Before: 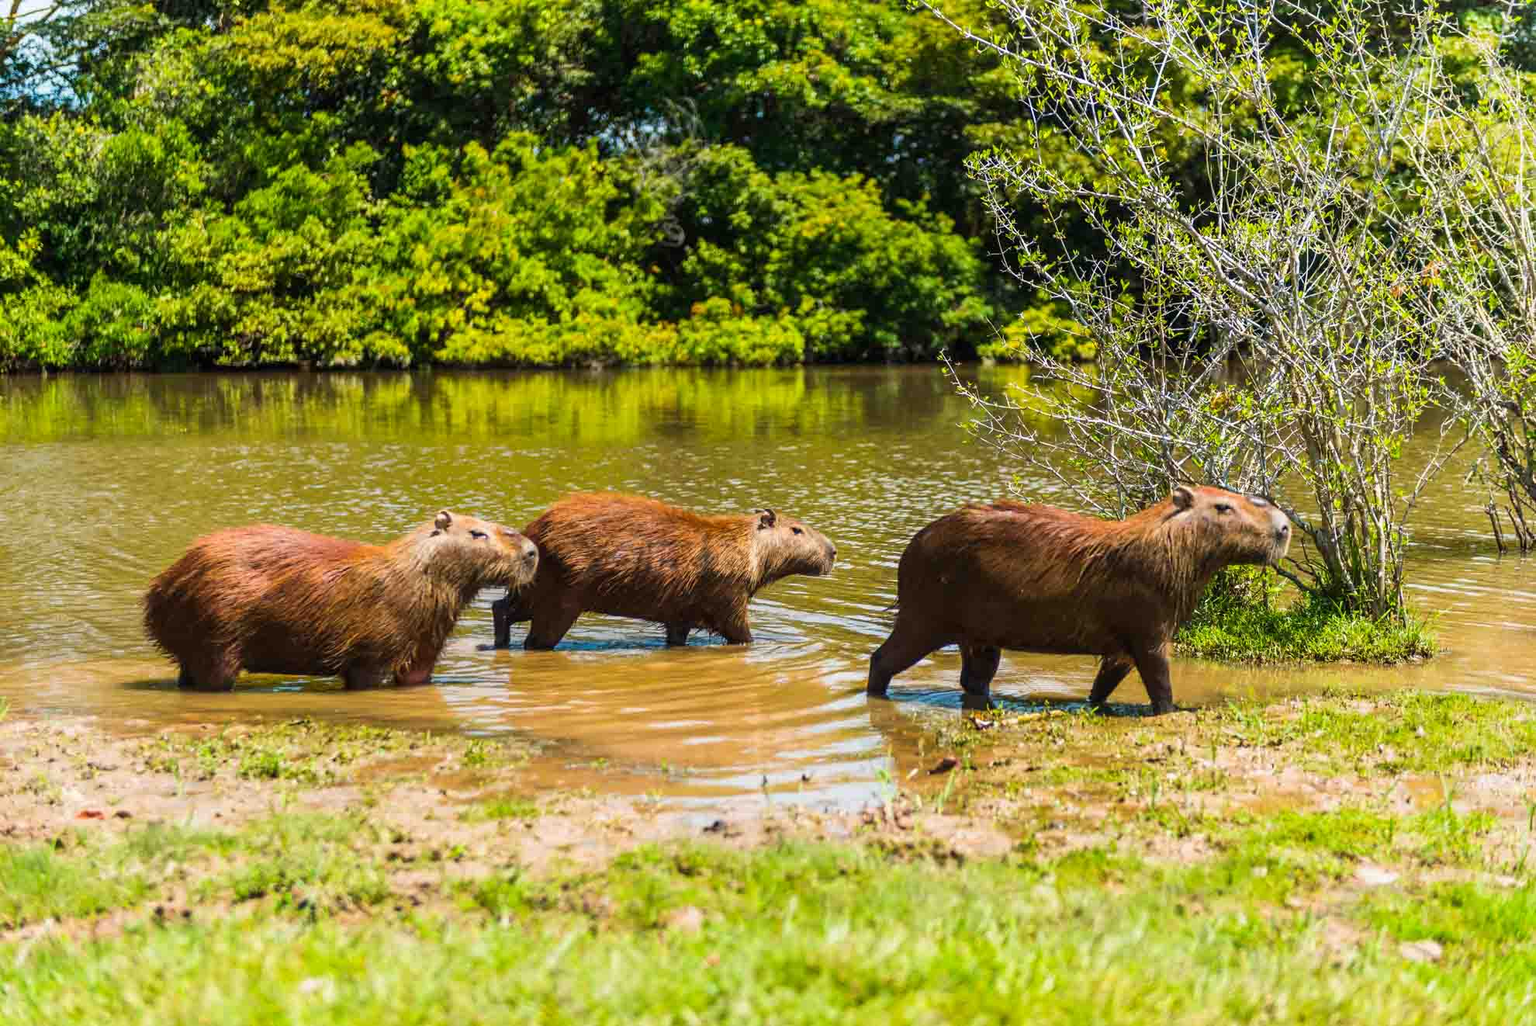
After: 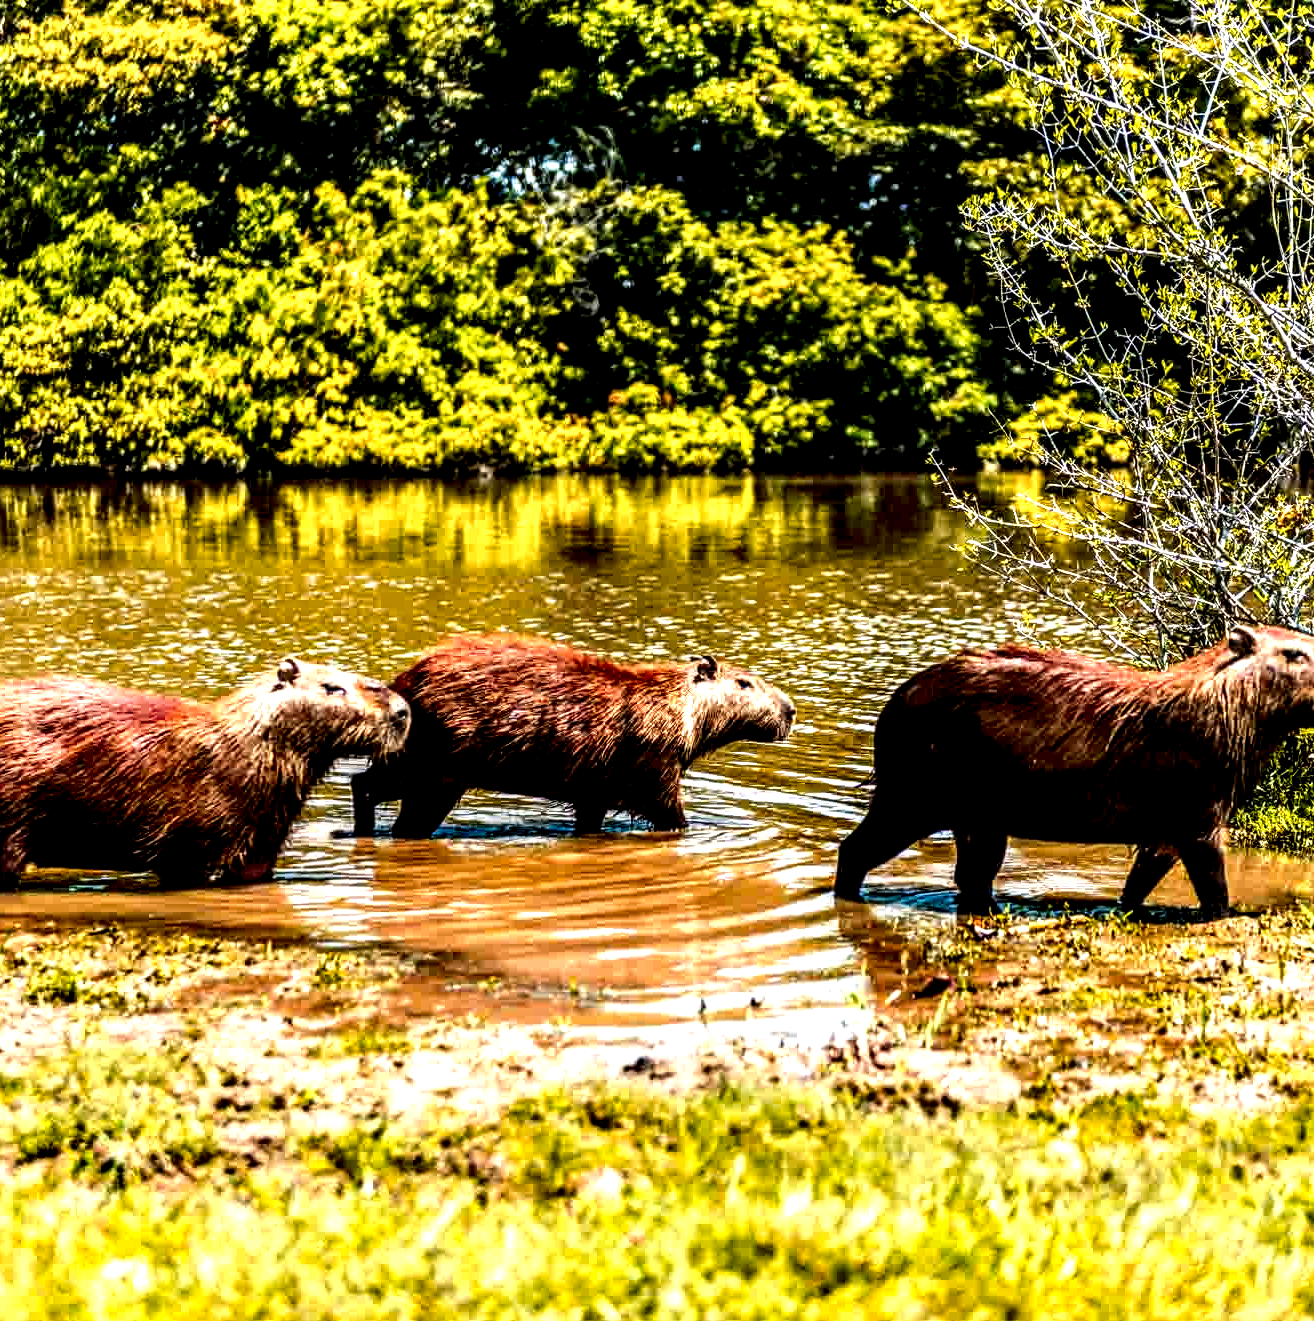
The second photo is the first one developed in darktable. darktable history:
local contrast: highlights 115%, shadows 44%, detail 295%
crop and rotate: left 14.317%, right 19.317%
color zones: curves: ch1 [(0.24, 0.629) (0.75, 0.5)]; ch2 [(0.255, 0.454) (0.745, 0.491)]
